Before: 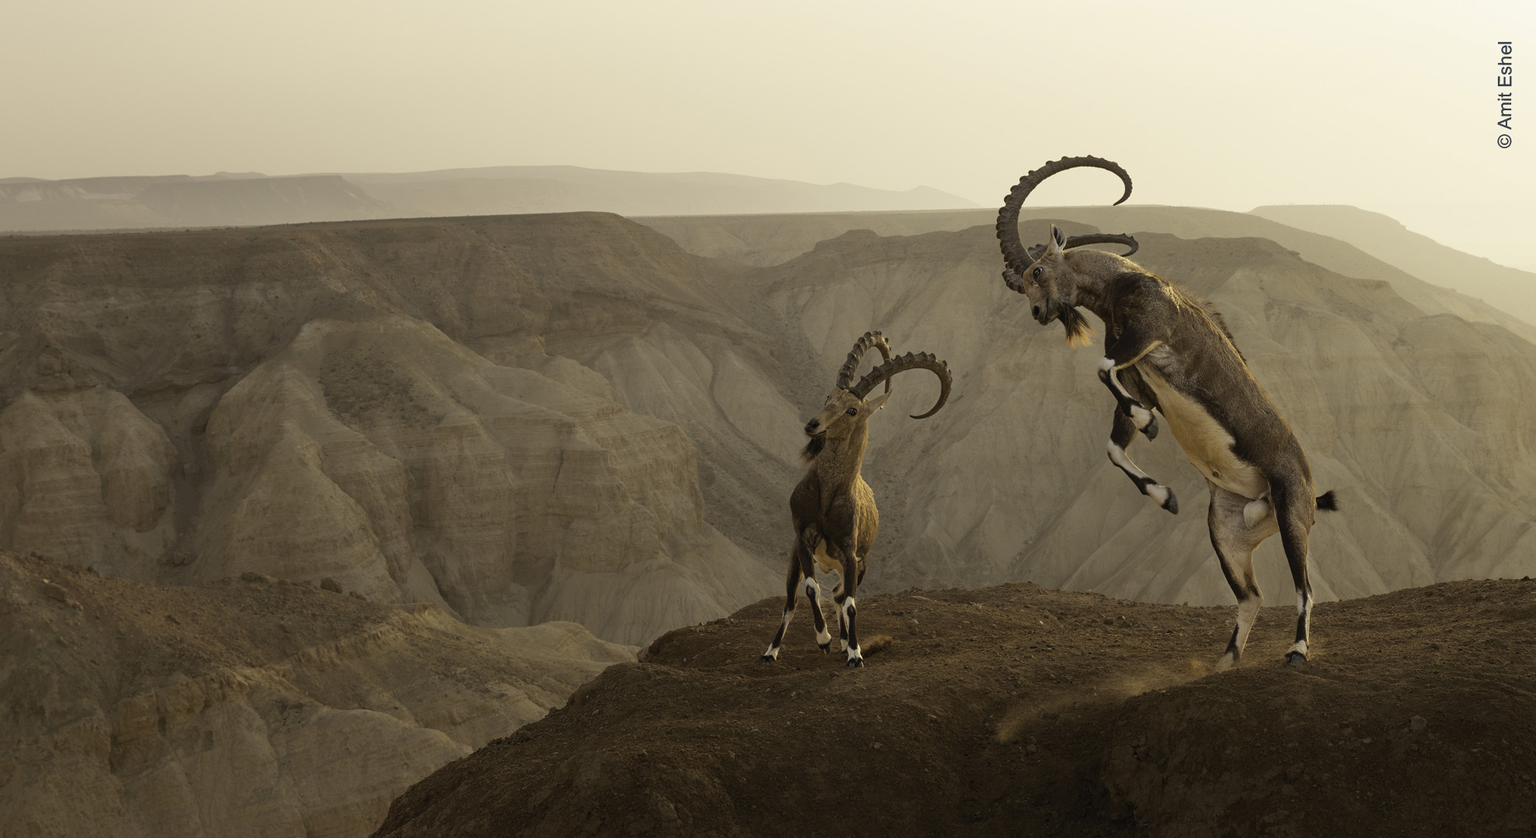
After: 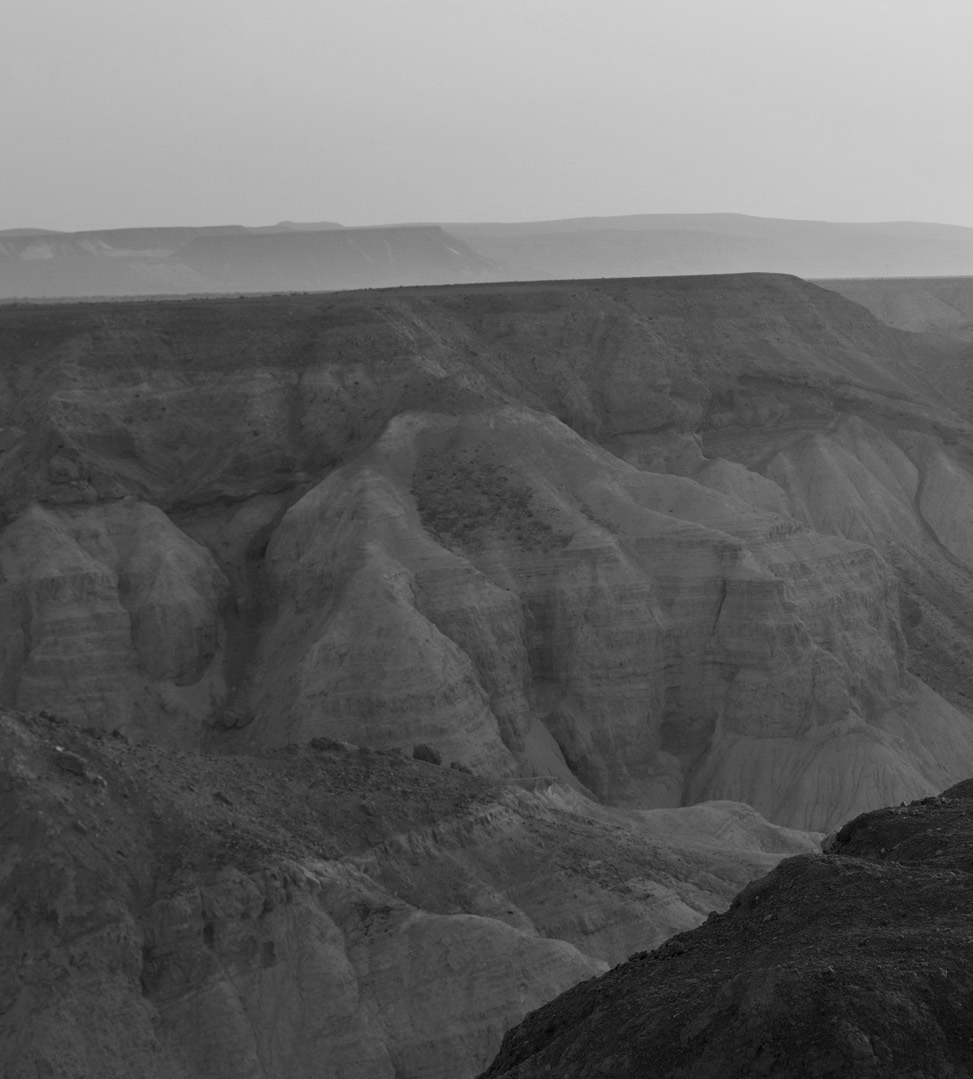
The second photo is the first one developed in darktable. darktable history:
monochrome: on, module defaults
contrast equalizer: y [[0.535, 0.543, 0.548, 0.548, 0.542, 0.532], [0.5 ×6], [0.5 ×6], [0 ×6], [0 ×6]]
crop and rotate: left 0%, top 0%, right 50.845%
exposure: exposure -0.242 EV, compensate highlight preservation false
